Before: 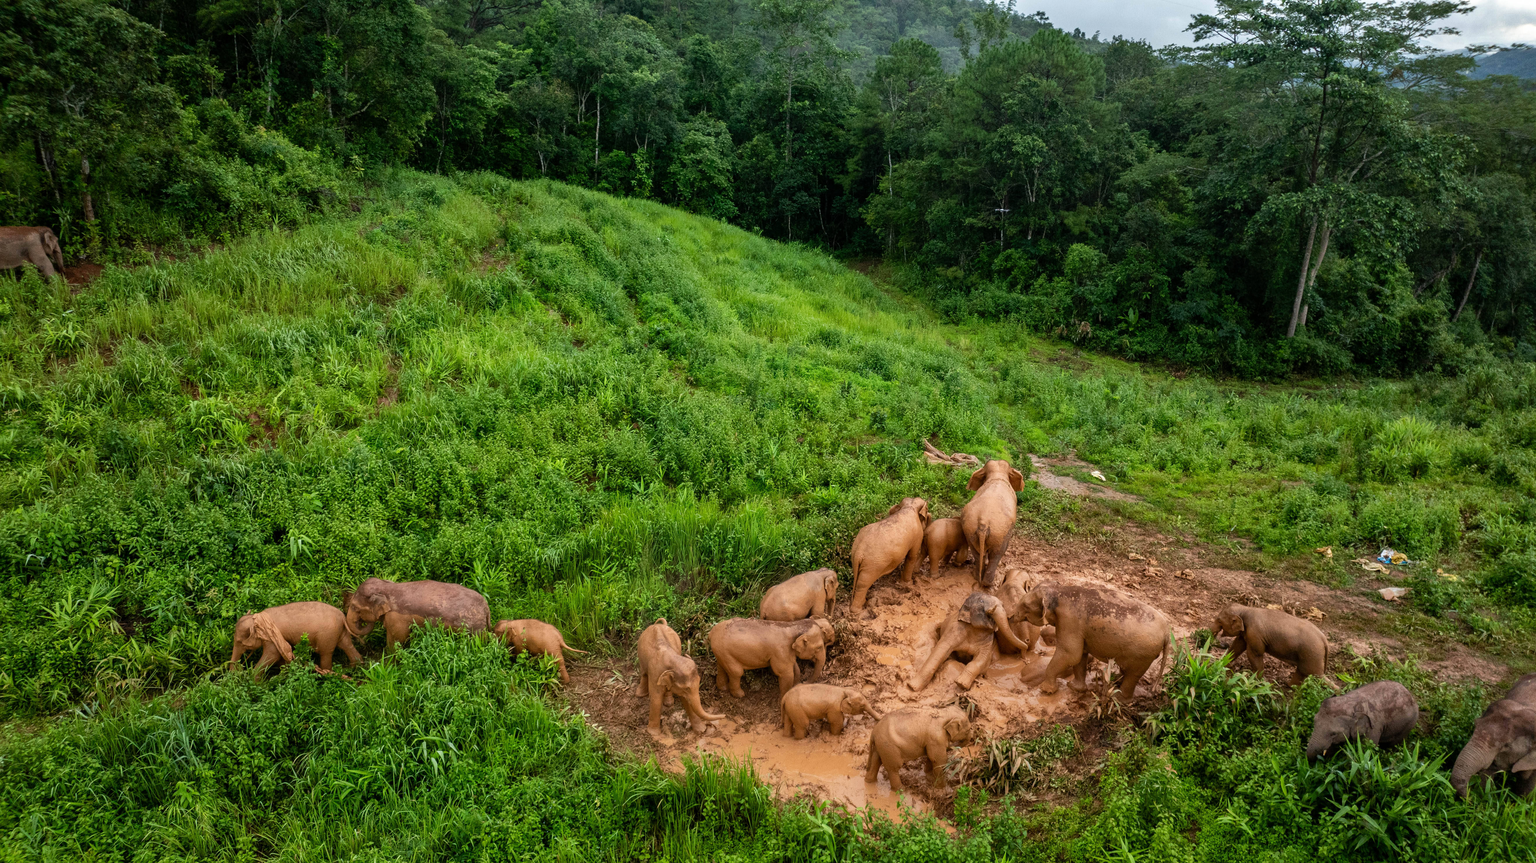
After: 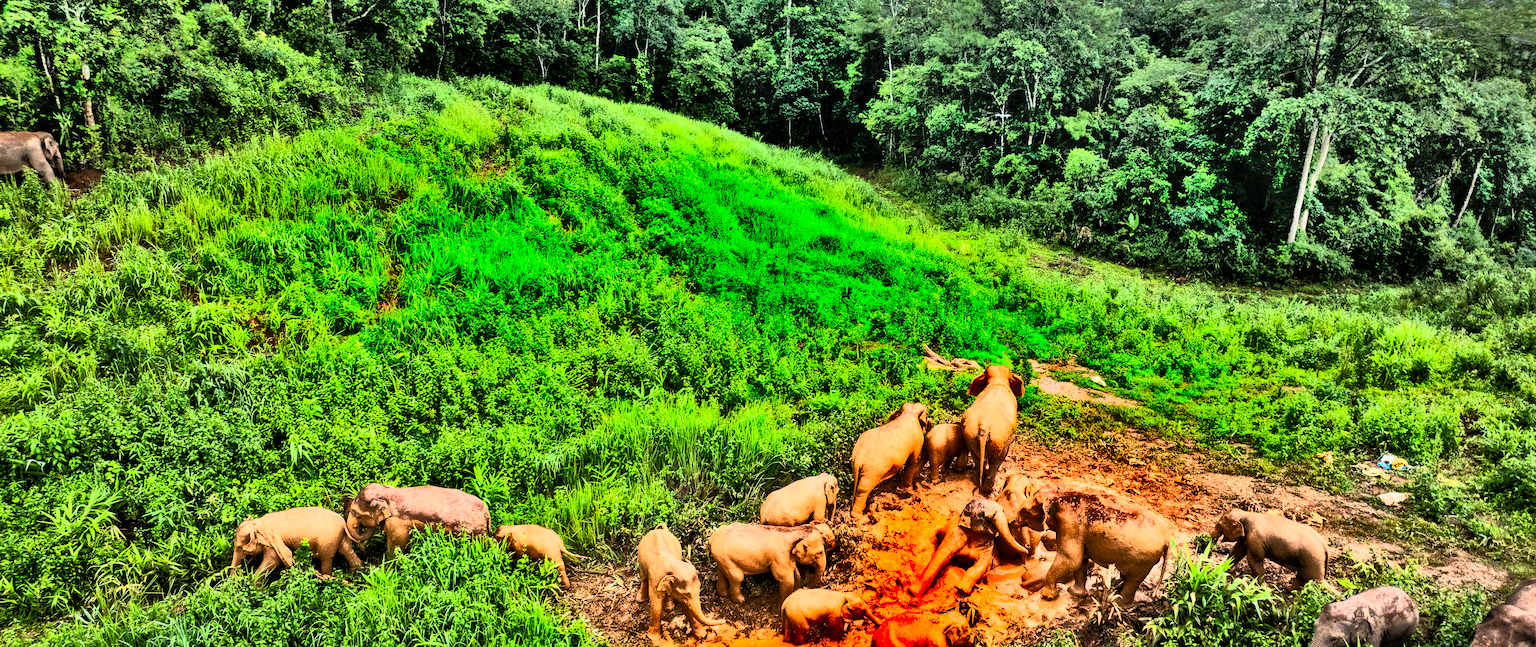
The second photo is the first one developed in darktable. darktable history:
exposure: exposure 1.061 EV, compensate highlight preservation false
shadows and highlights: radius 123.98, shadows 100, white point adjustment -3, highlights -100, highlights color adjustment 89.84%, soften with gaussian
crop: top 11.038%, bottom 13.962%
rgb curve: curves: ch0 [(0, 0) (0.21, 0.15) (0.24, 0.21) (0.5, 0.75) (0.75, 0.96) (0.89, 0.99) (1, 1)]; ch1 [(0, 0.02) (0.21, 0.13) (0.25, 0.2) (0.5, 0.67) (0.75, 0.9) (0.89, 0.97) (1, 1)]; ch2 [(0, 0.02) (0.21, 0.13) (0.25, 0.2) (0.5, 0.67) (0.75, 0.9) (0.89, 0.97) (1, 1)], compensate middle gray true
base curve: curves: ch0 [(0, 0) (0.564, 0.291) (0.802, 0.731) (1, 1)]
